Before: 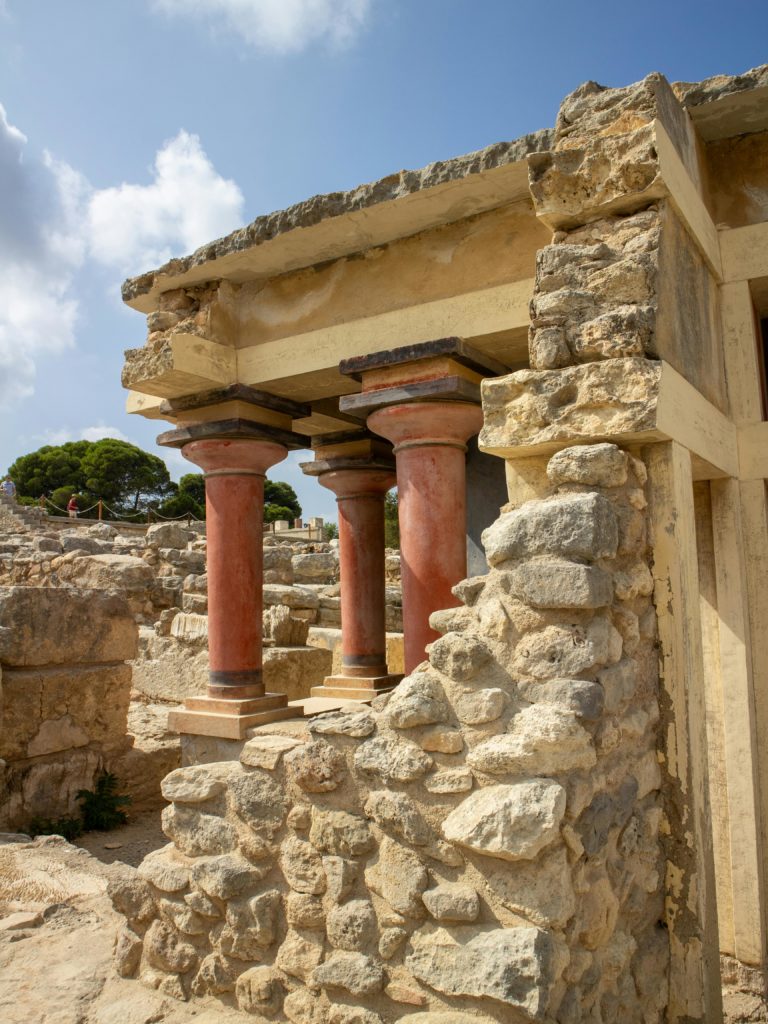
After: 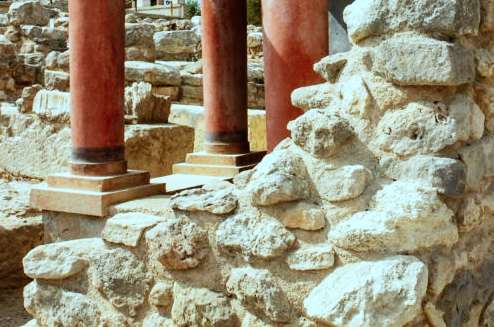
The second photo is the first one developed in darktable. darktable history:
sigmoid: contrast 1.6, skew -0.2, preserve hue 0%, red attenuation 0.1, red rotation 0.035, green attenuation 0.1, green rotation -0.017, blue attenuation 0.15, blue rotation -0.052, base primaries Rec2020
crop: left 18.091%, top 51.13%, right 17.525%, bottom 16.85%
color correction: highlights a* -11.71, highlights b* -15.58
levels: mode automatic, gray 50.8%
